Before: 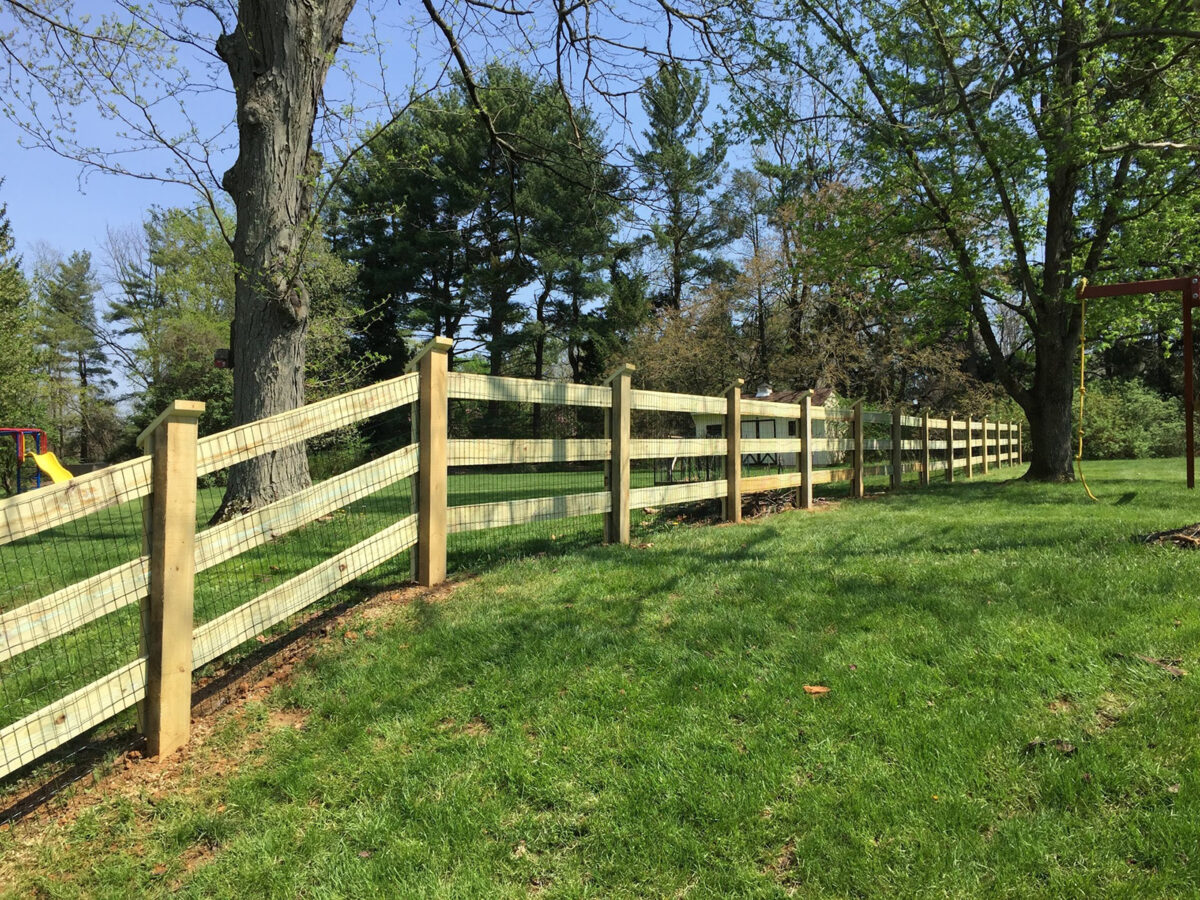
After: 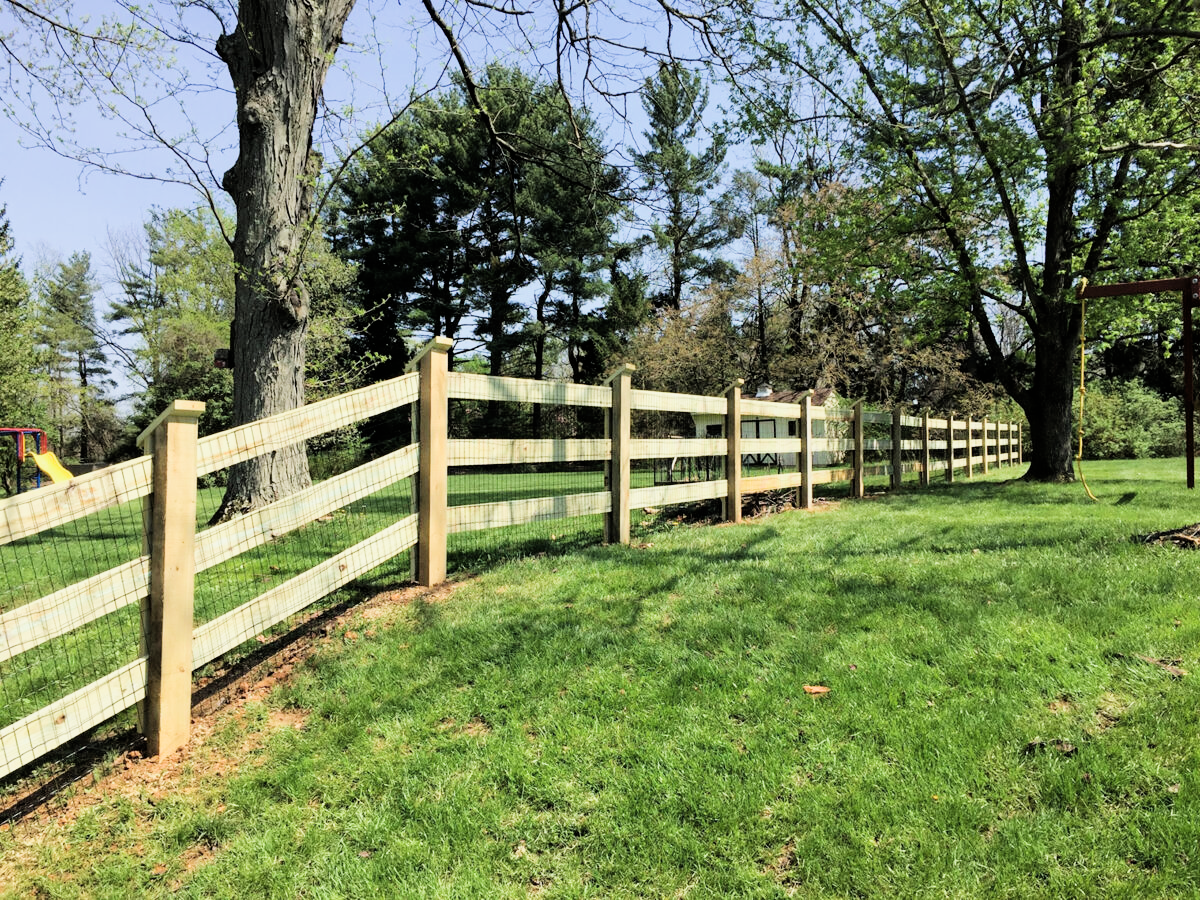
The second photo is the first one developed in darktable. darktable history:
filmic rgb: black relative exposure -5 EV, hardness 2.88, contrast 1.3, highlights saturation mix -30%
exposure: black level correction -0.002, exposure 0.708 EV, compensate exposure bias true, compensate highlight preservation false
